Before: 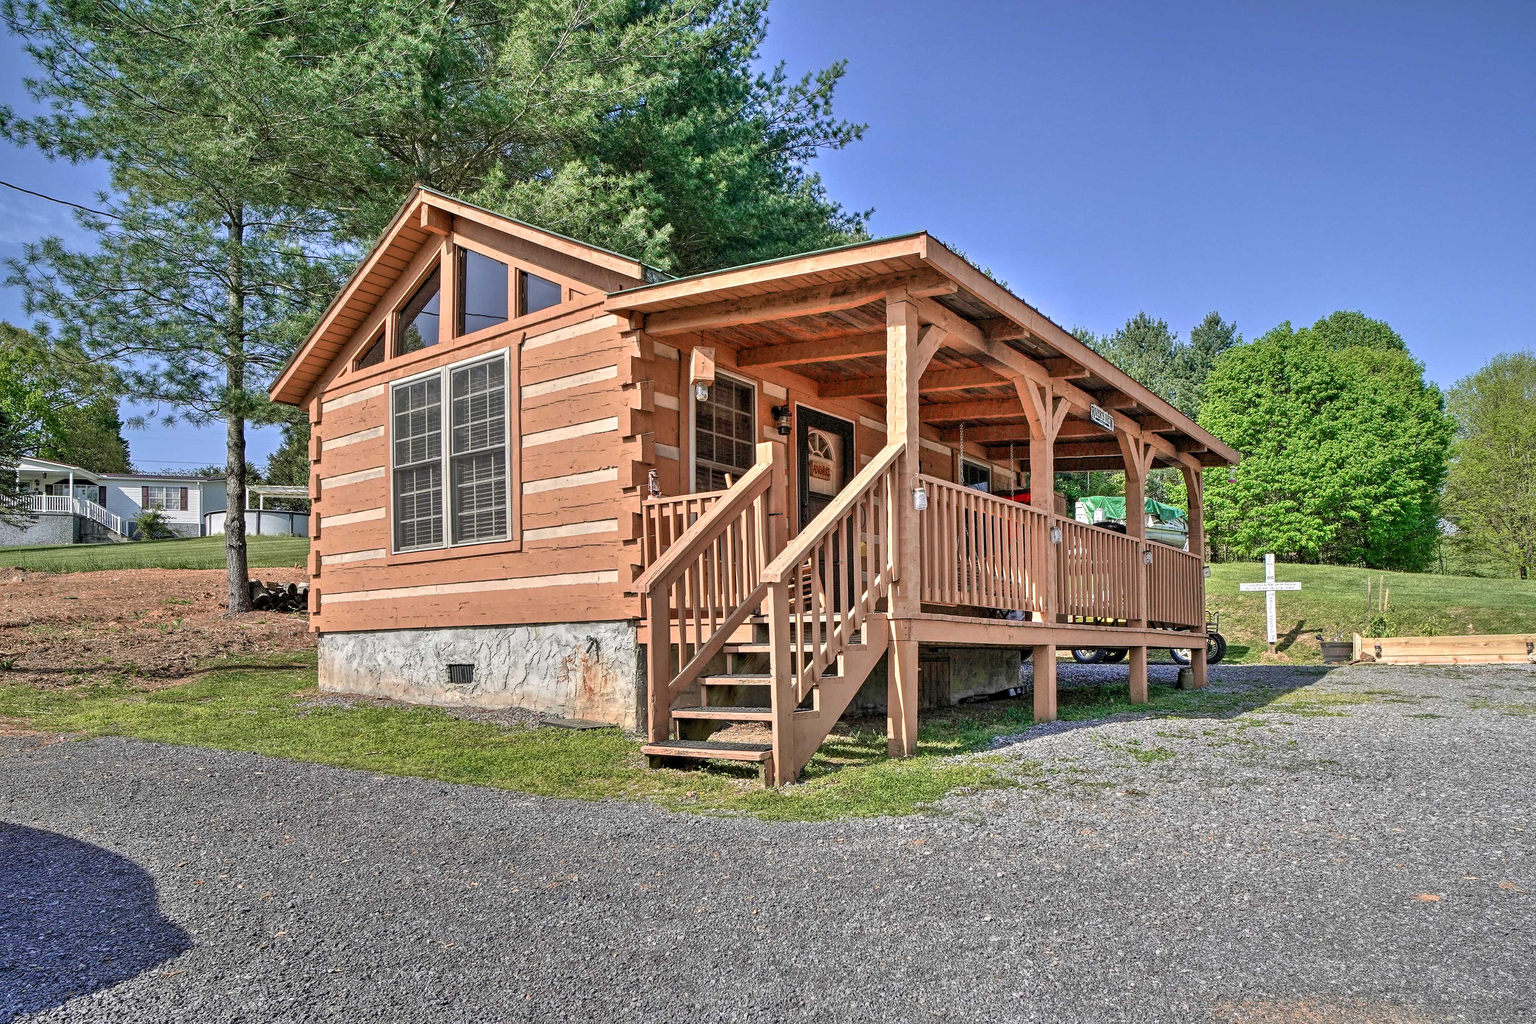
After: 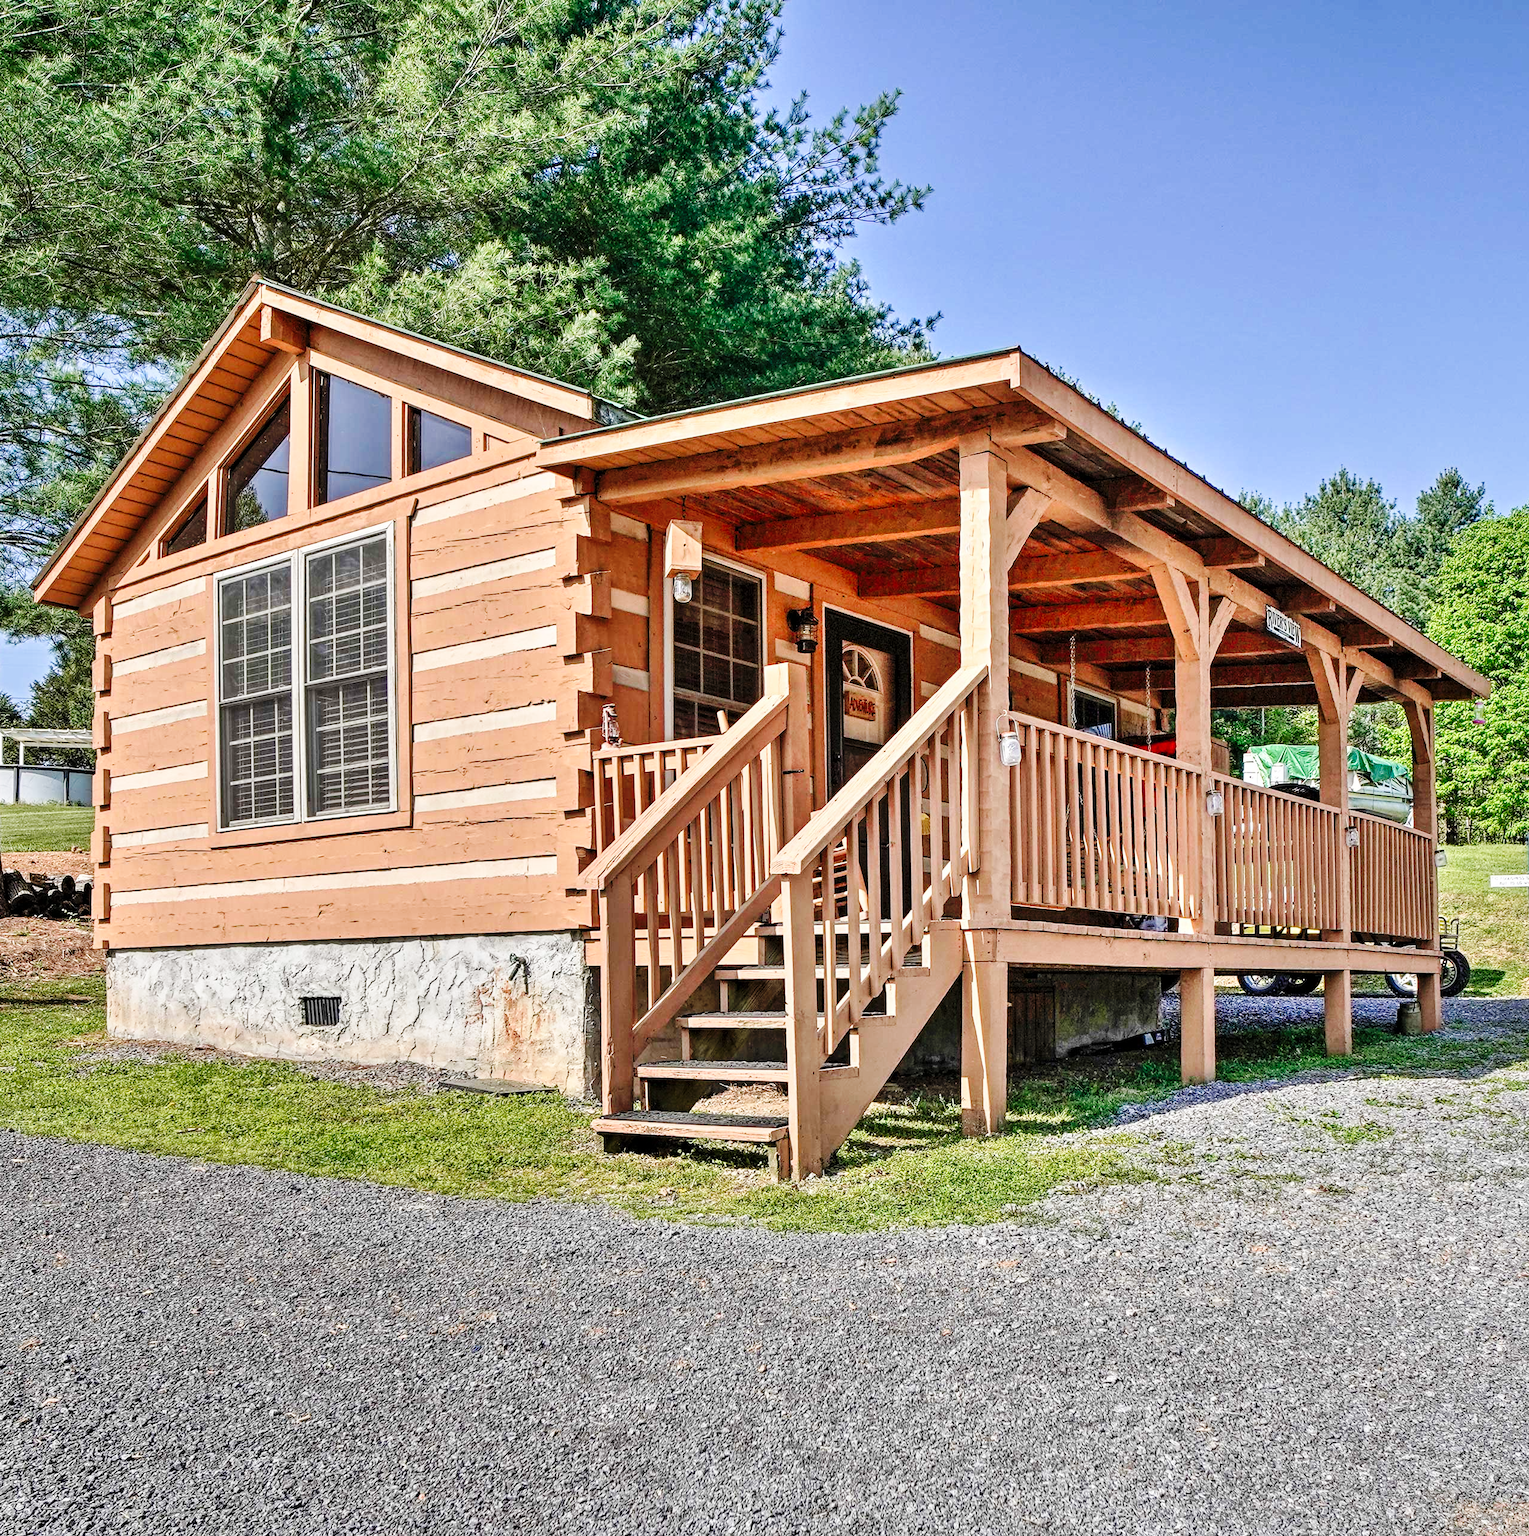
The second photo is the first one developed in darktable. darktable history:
base curve: curves: ch0 [(0, 0) (0.036, 0.025) (0.121, 0.166) (0.206, 0.329) (0.605, 0.79) (1, 1)], preserve colors none
crop and rotate: left 16.1%, right 17.558%
